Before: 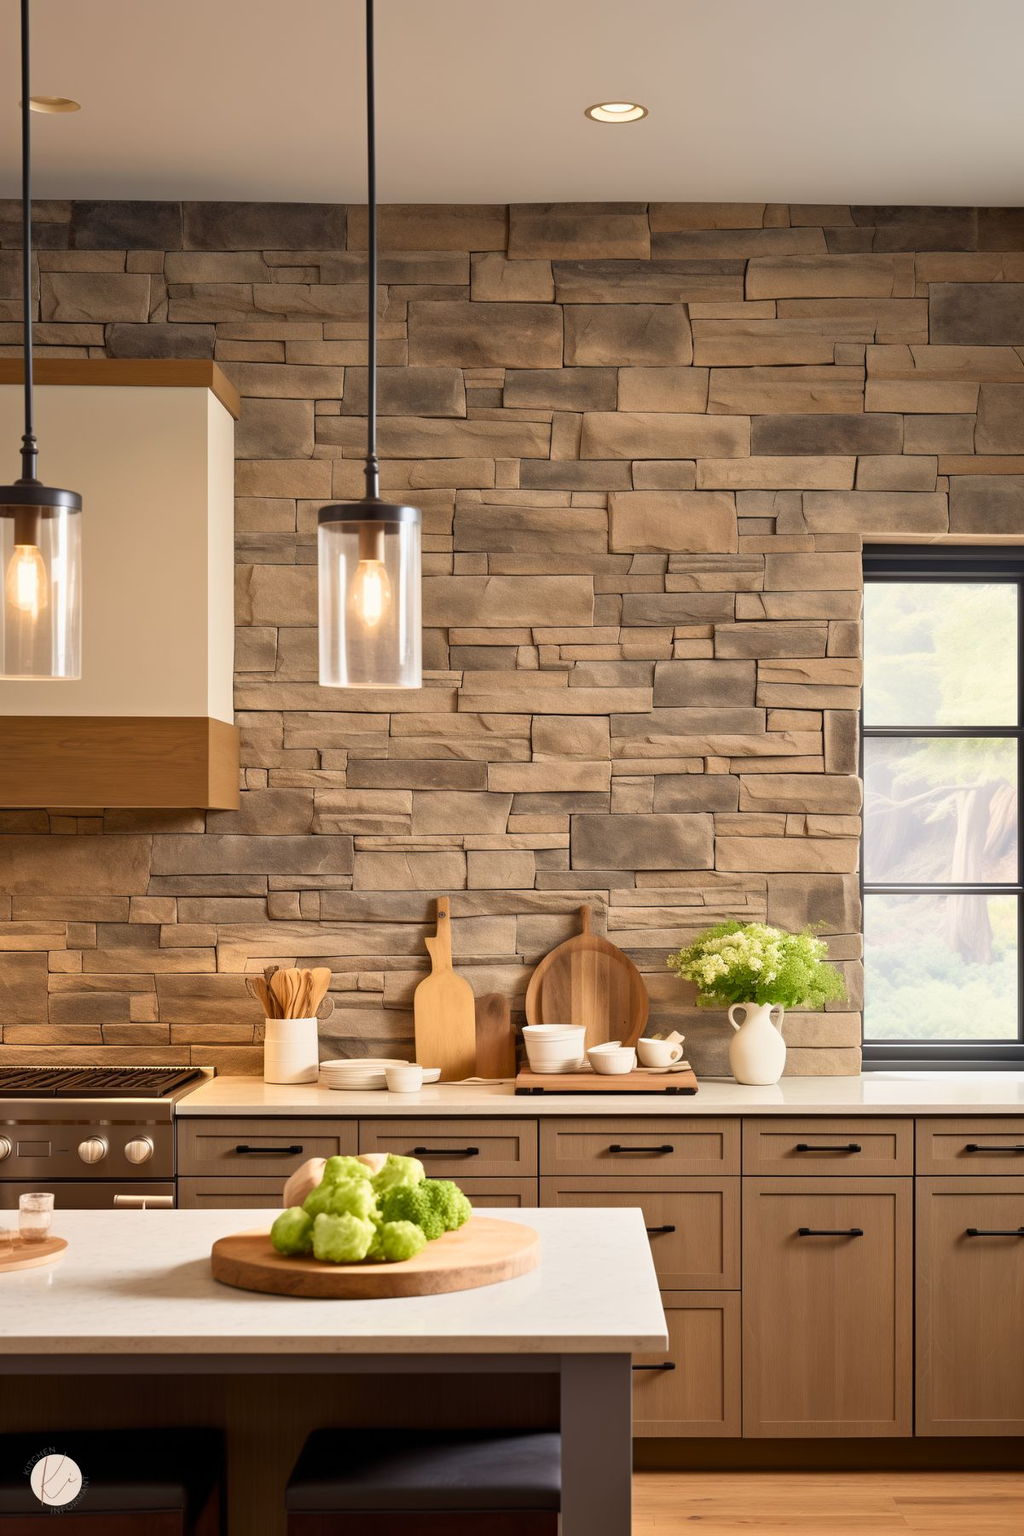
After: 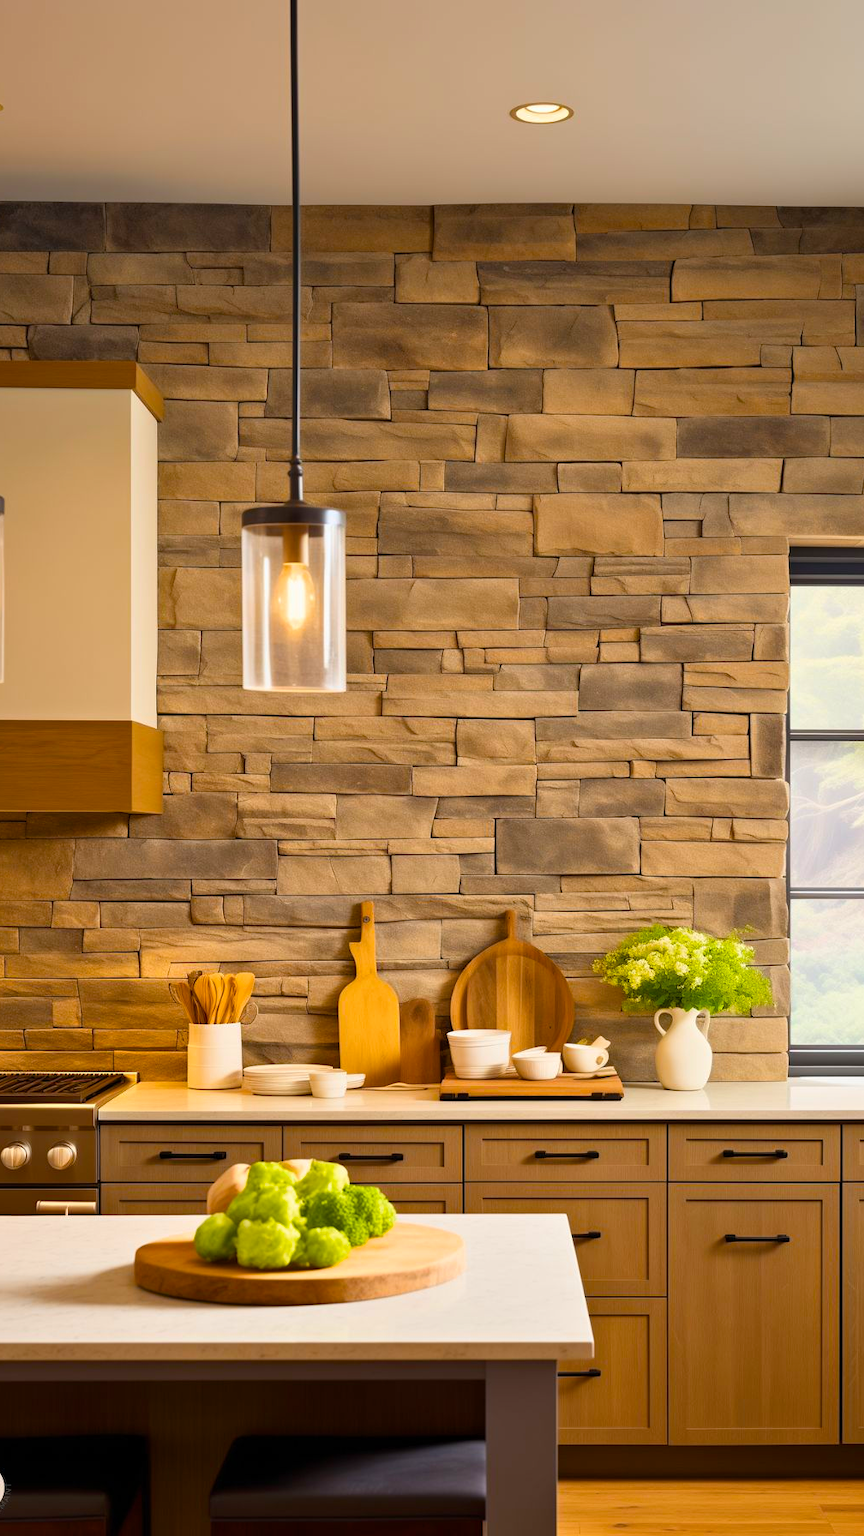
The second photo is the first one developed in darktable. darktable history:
crop: left 7.598%, right 7.873%
color balance rgb: linear chroma grading › global chroma 15%, perceptual saturation grading › global saturation 30%
